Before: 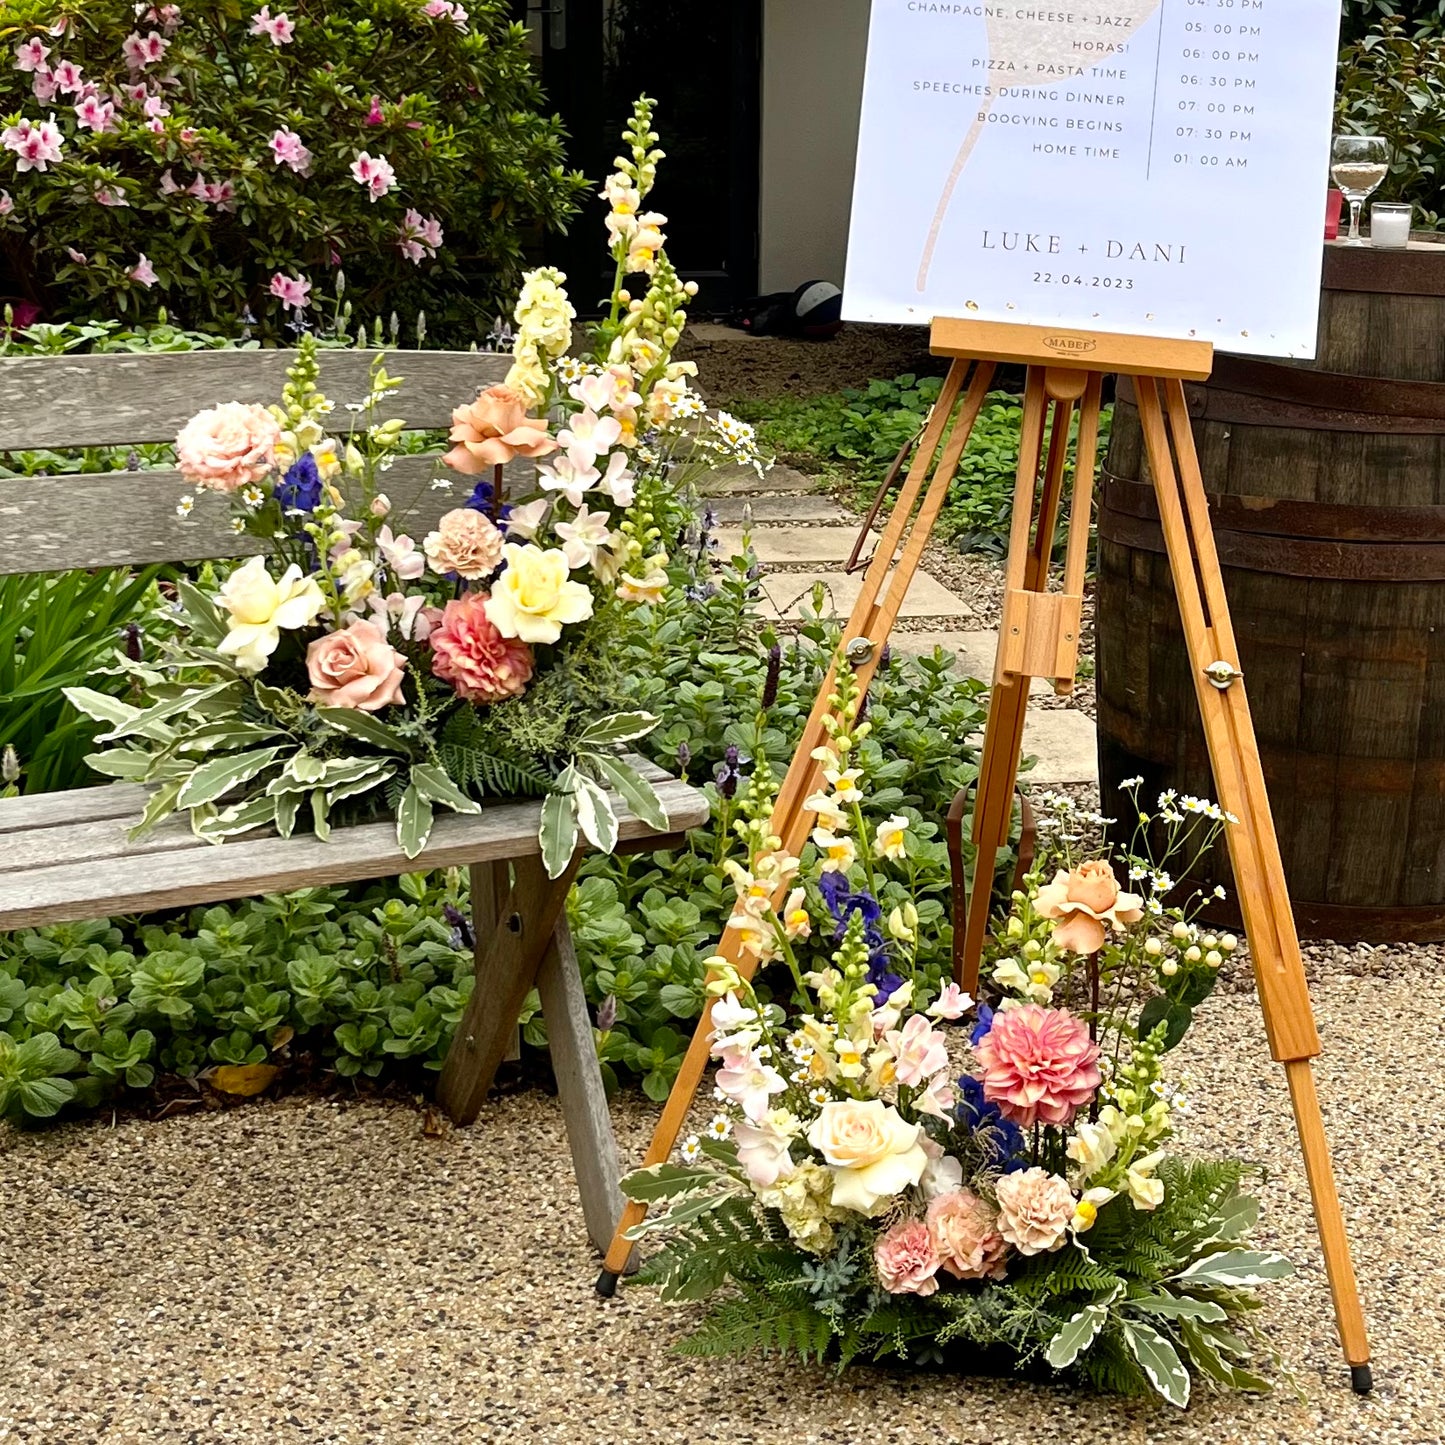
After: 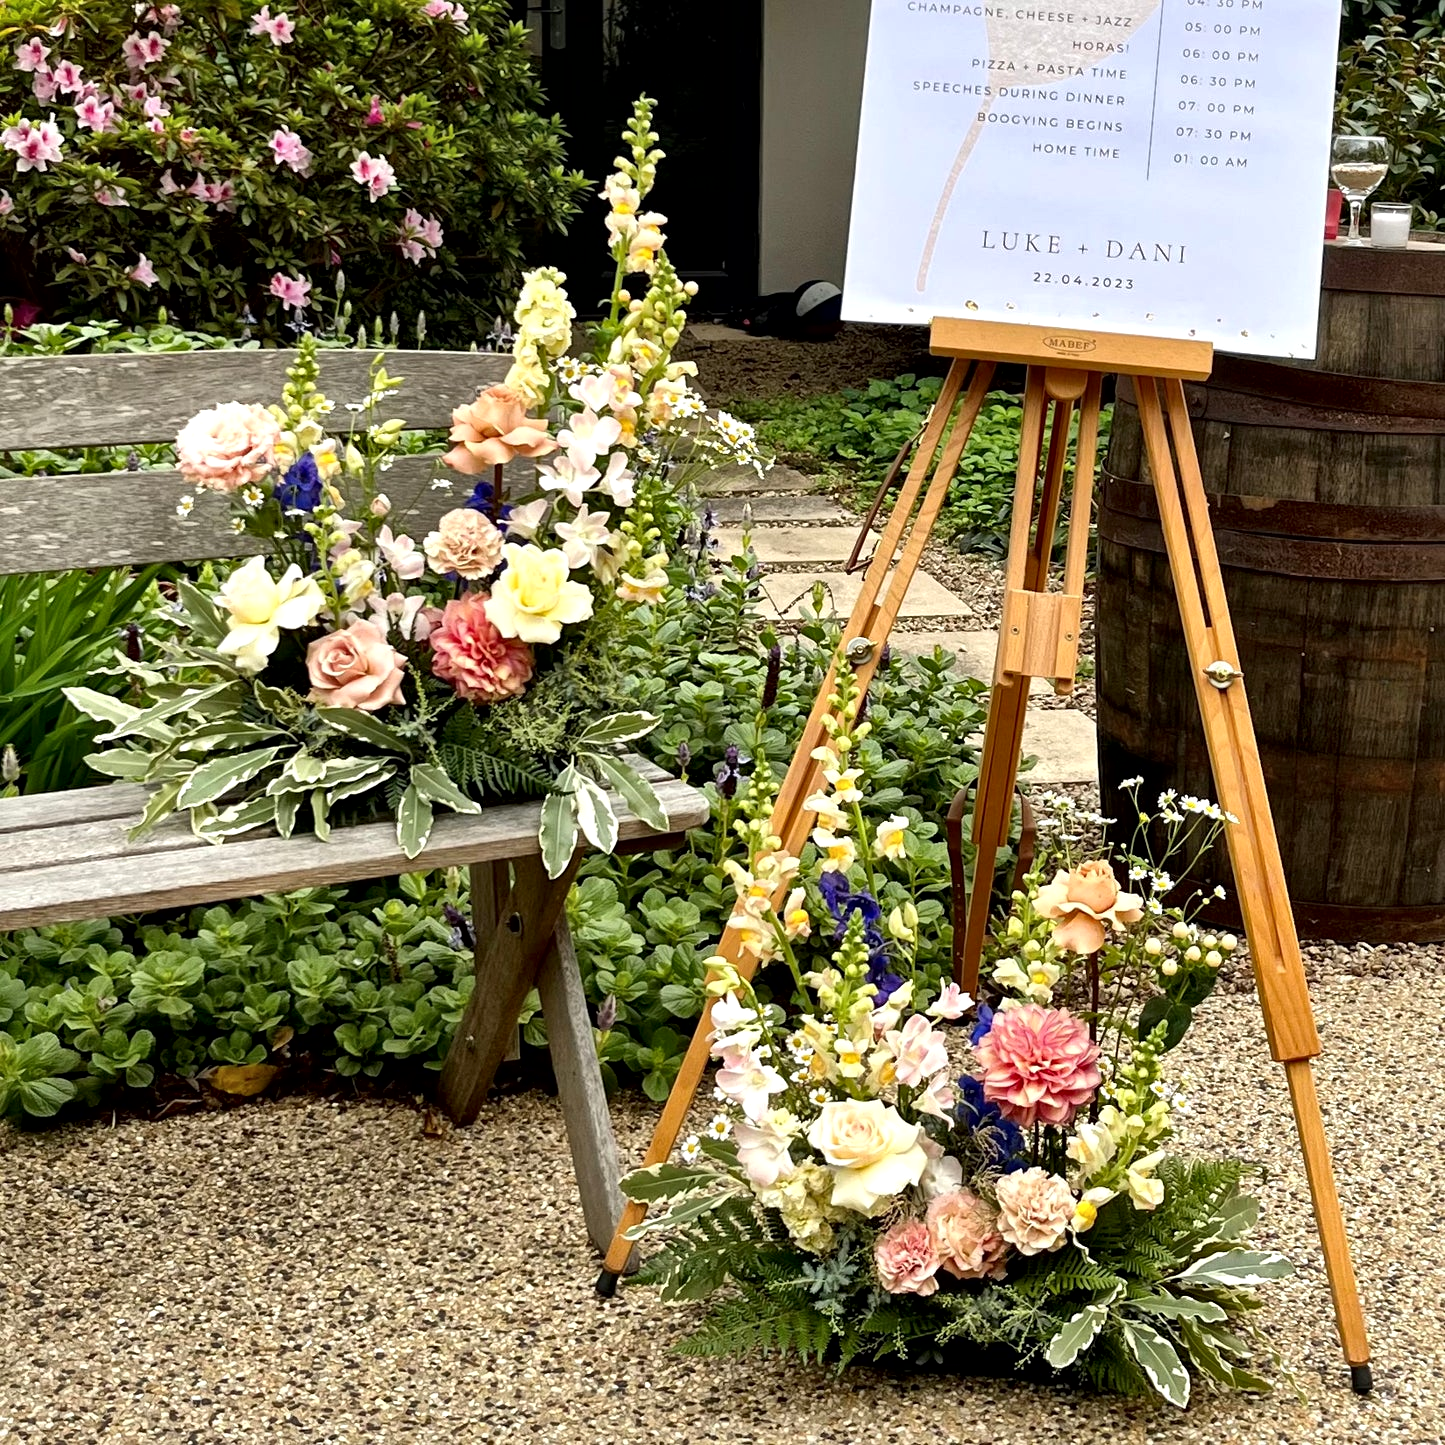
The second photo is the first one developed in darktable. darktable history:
local contrast: mode bilateral grid, contrast 50, coarseness 50, detail 150%, midtone range 0.2
rotate and perspective: automatic cropping original format, crop left 0, crop top 0
